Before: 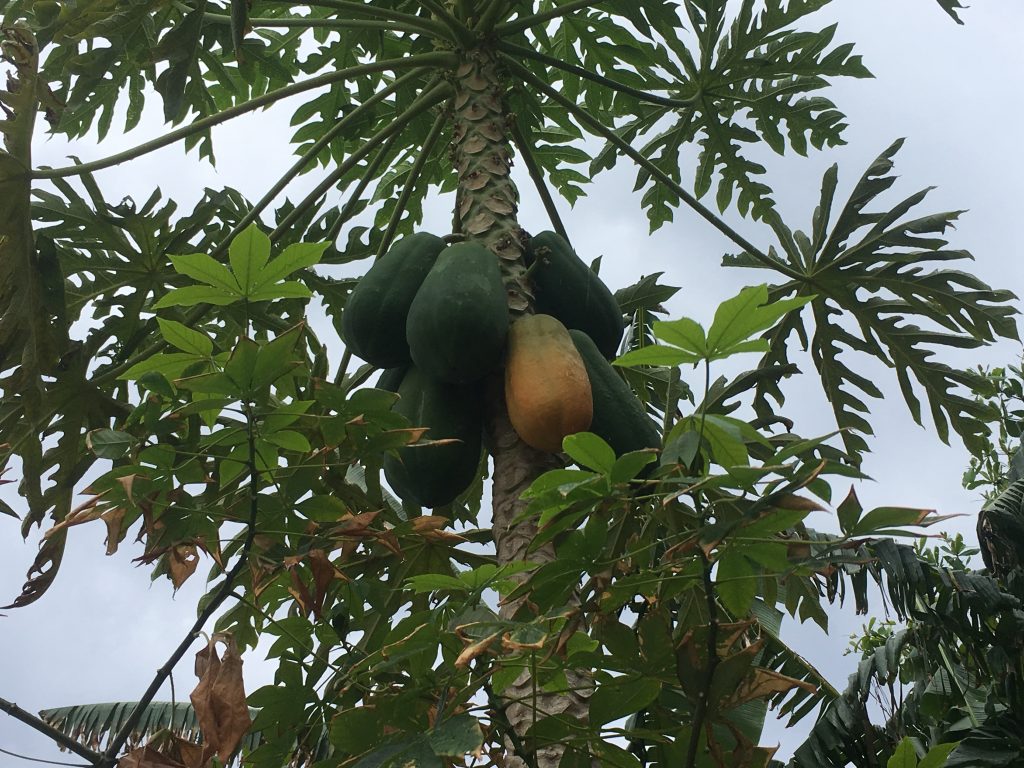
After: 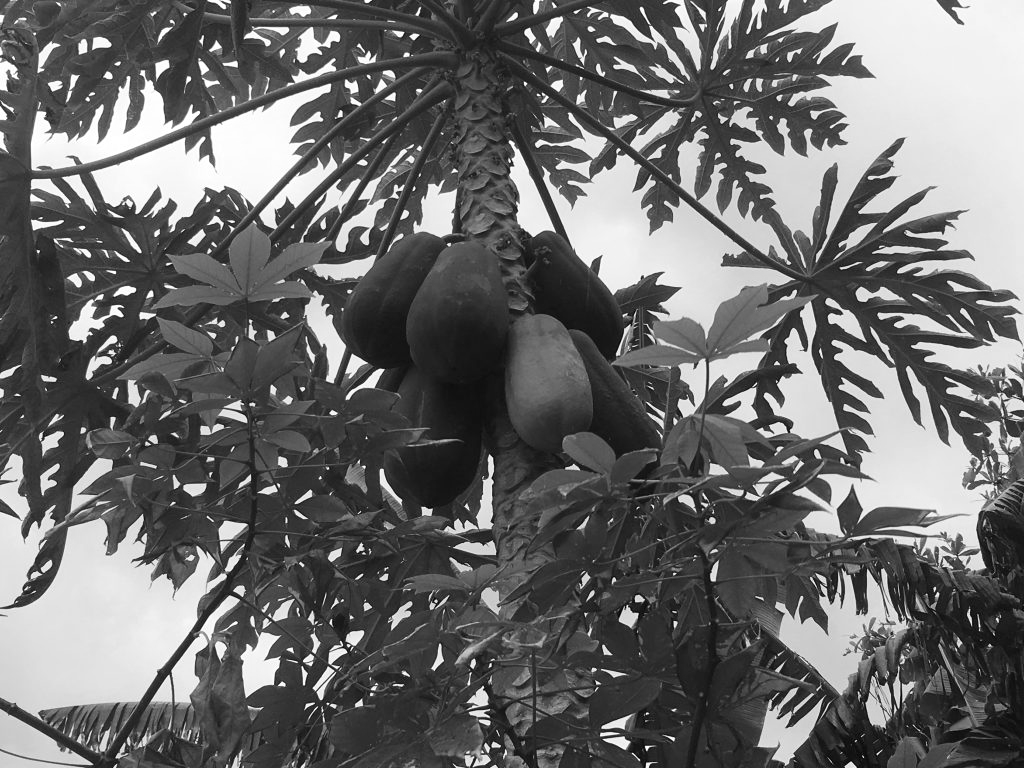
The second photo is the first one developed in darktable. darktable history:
contrast brightness saturation: contrast 0.1, brightness 0.03, saturation 0.09
monochrome: a 0, b 0, size 0.5, highlights 0.57
exposure: exposure 0.127 EV, compensate highlight preservation false
